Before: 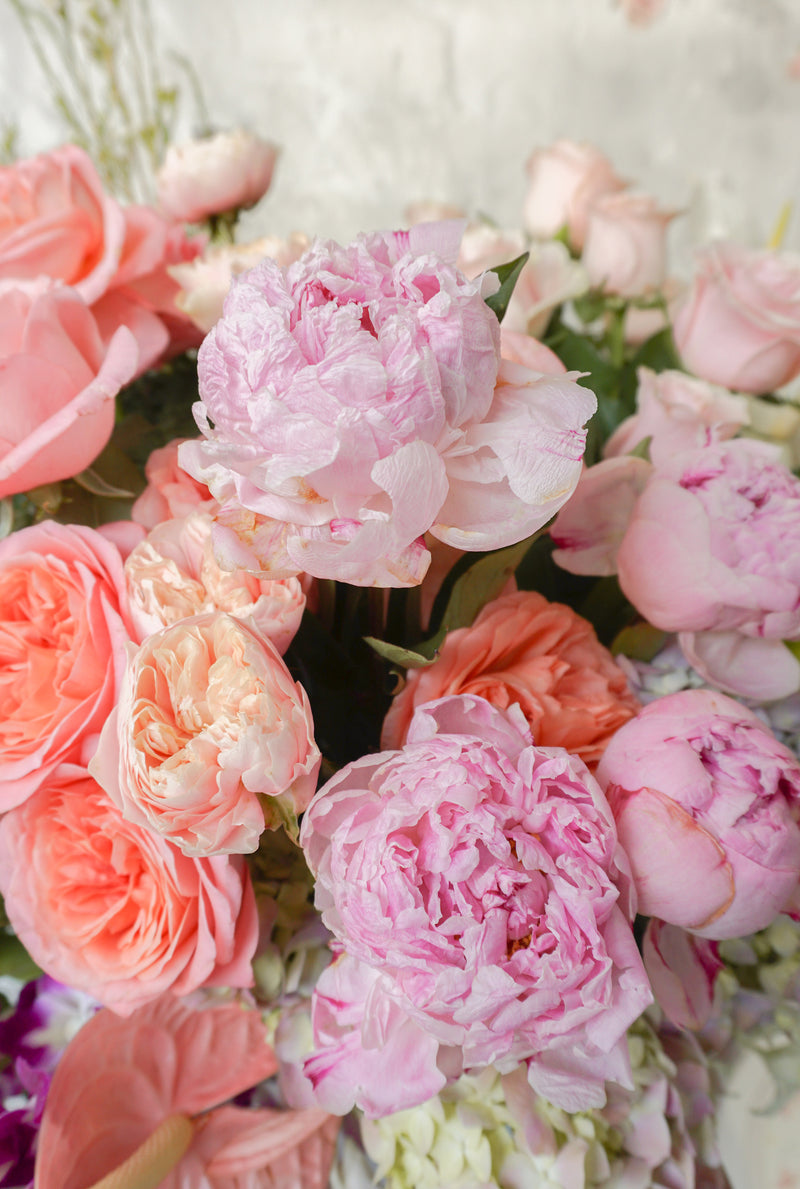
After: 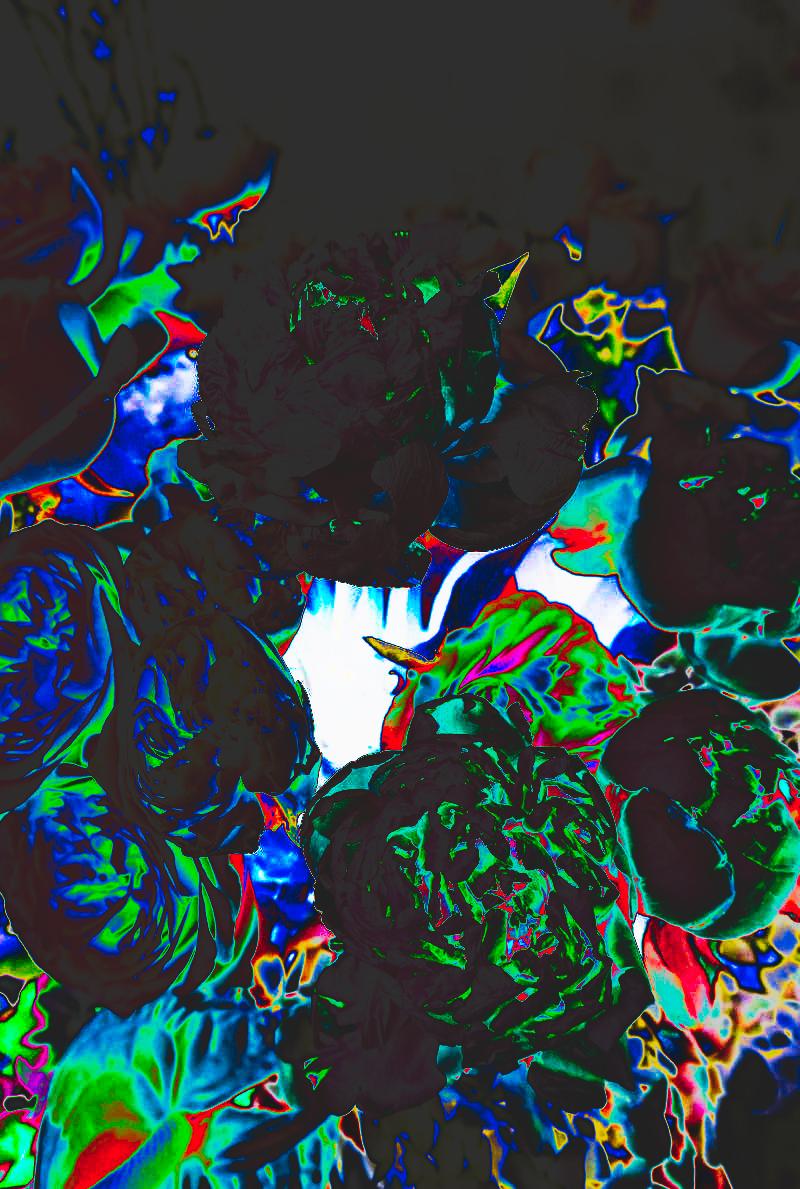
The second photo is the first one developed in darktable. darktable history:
tone curve: curves: ch0 [(0, 0) (0.003, 0.99) (0.011, 0.983) (0.025, 0.934) (0.044, 0.719) (0.069, 0.382) (0.1, 0.204) (0.136, 0.093) (0.177, 0.094) (0.224, 0.093) (0.277, 0.098) (0.335, 0.214) (0.399, 0.616) (0.468, 0.827) (0.543, 0.464) (0.623, 0.145) (0.709, 0.127) (0.801, 0.187) (0.898, 0.203) (1, 1)], preserve colors none
sigmoid: skew -0.2, preserve hue 0%, red attenuation 0.1, red rotation 0.035, green attenuation 0.1, green rotation -0.017, blue attenuation 0.15, blue rotation -0.052, base primaries Rec2020
